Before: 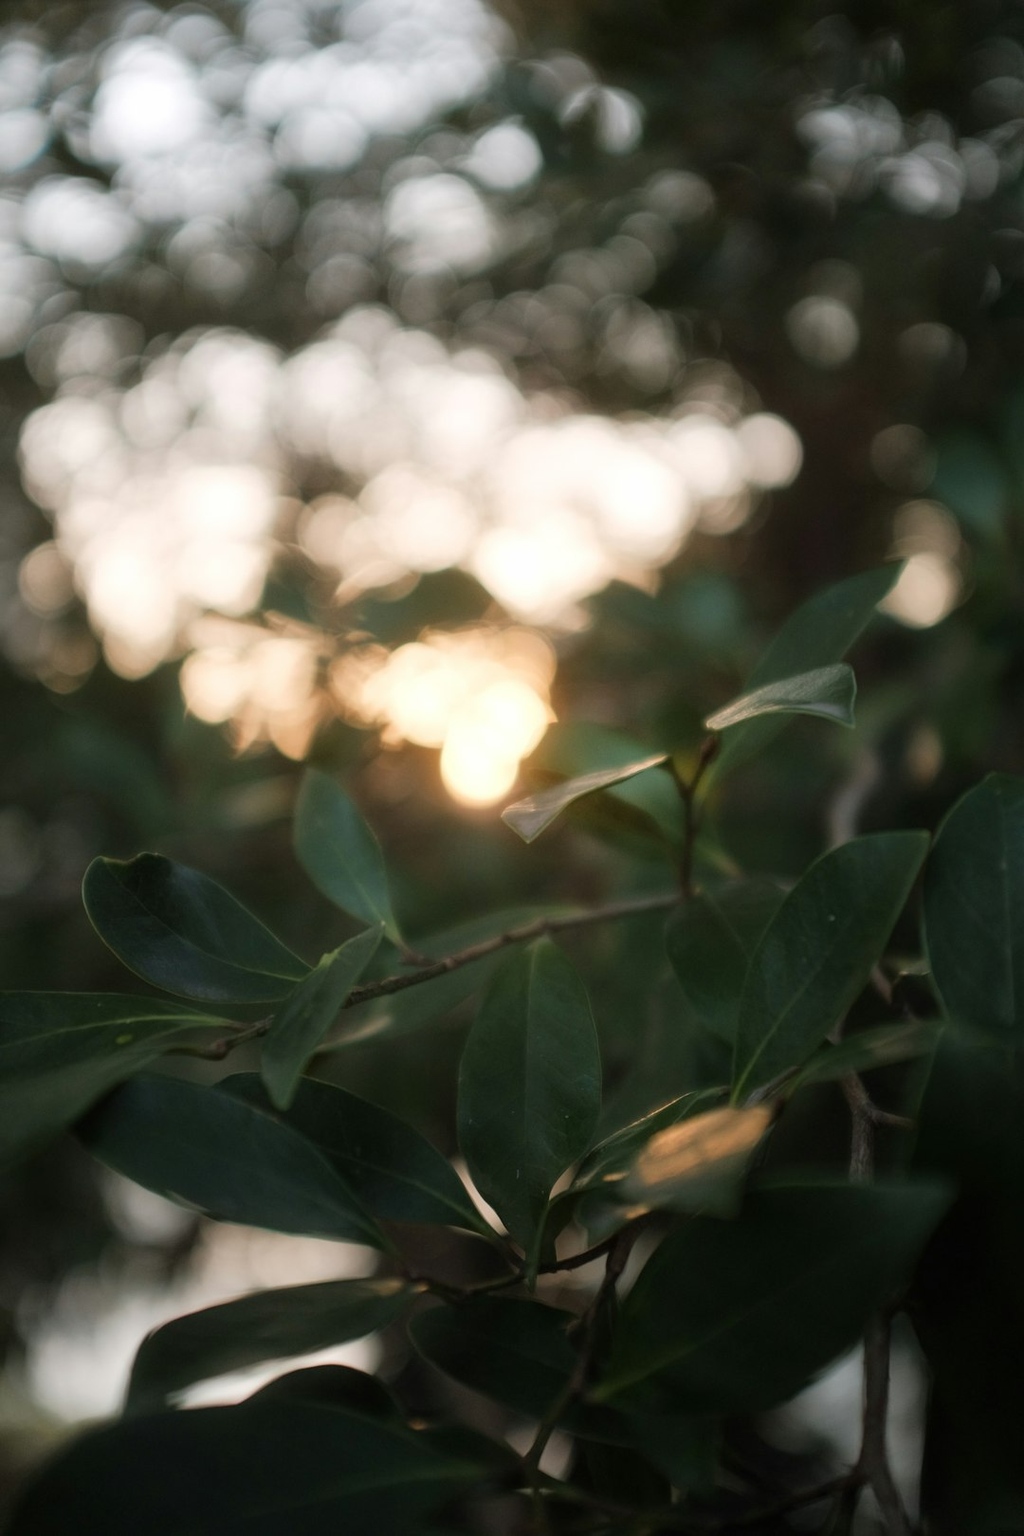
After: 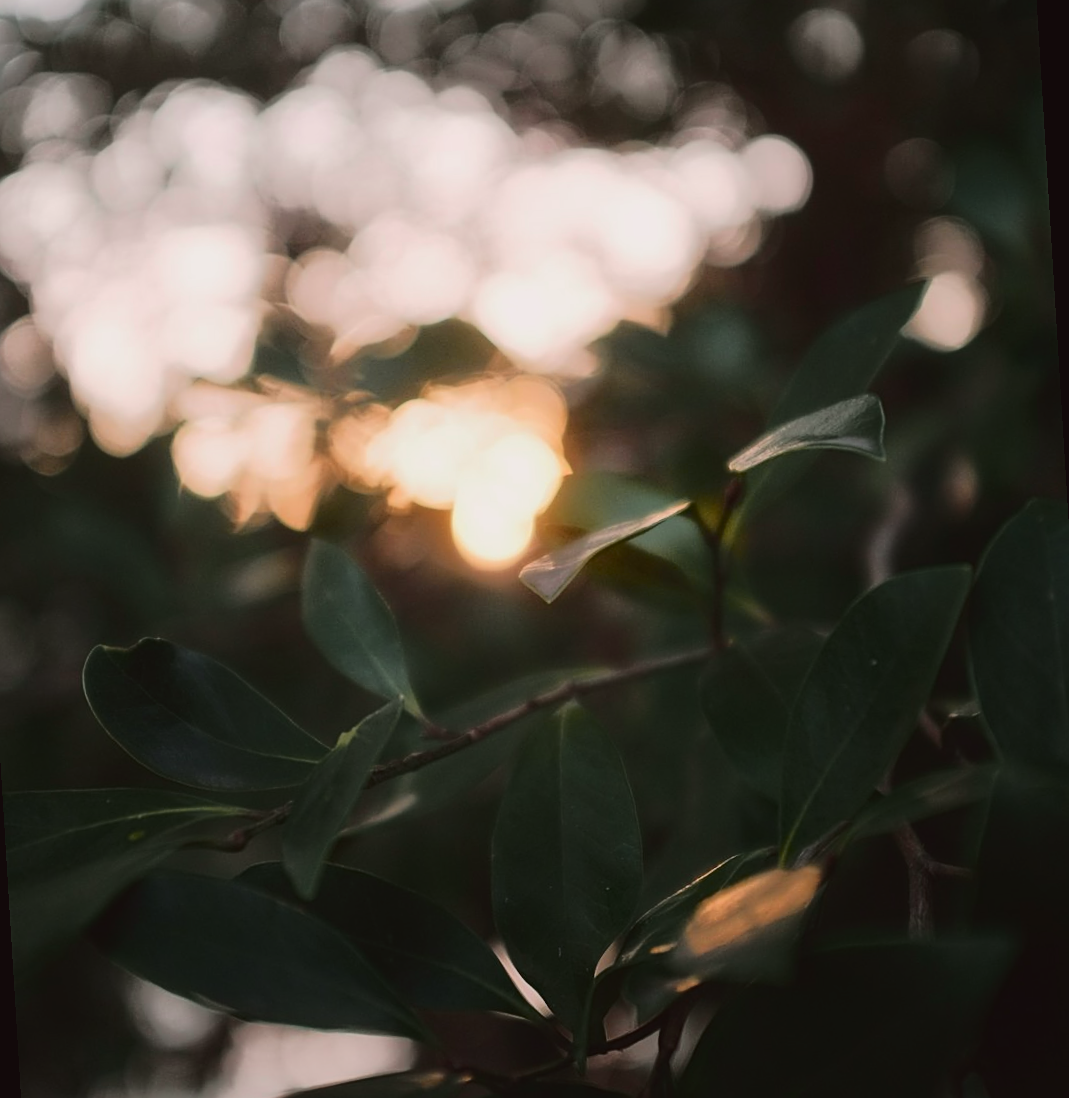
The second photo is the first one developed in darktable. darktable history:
exposure: exposure -0.157 EV, compensate highlight preservation false
white balance: emerald 1
tone curve: curves: ch0 [(0, 0.032) (0.094, 0.08) (0.265, 0.208) (0.41, 0.417) (0.498, 0.496) (0.638, 0.673) (0.845, 0.828) (0.994, 0.964)]; ch1 [(0, 0) (0.161, 0.092) (0.37, 0.302) (0.417, 0.434) (0.492, 0.502) (0.576, 0.589) (0.644, 0.638) (0.725, 0.765) (1, 1)]; ch2 [(0, 0) (0.352, 0.403) (0.45, 0.469) (0.521, 0.515) (0.55, 0.528) (0.589, 0.576) (1, 1)], color space Lab, independent channels, preserve colors none
rotate and perspective: rotation -3.52°, crop left 0.036, crop right 0.964, crop top 0.081, crop bottom 0.919
color contrast: green-magenta contrast 1.2, blue-yellow contrast 1.2
crop and rotate: left 1.814%, top 12.818%, right 0.25%, bottom 9.225%
sharpen: on, module defaults
